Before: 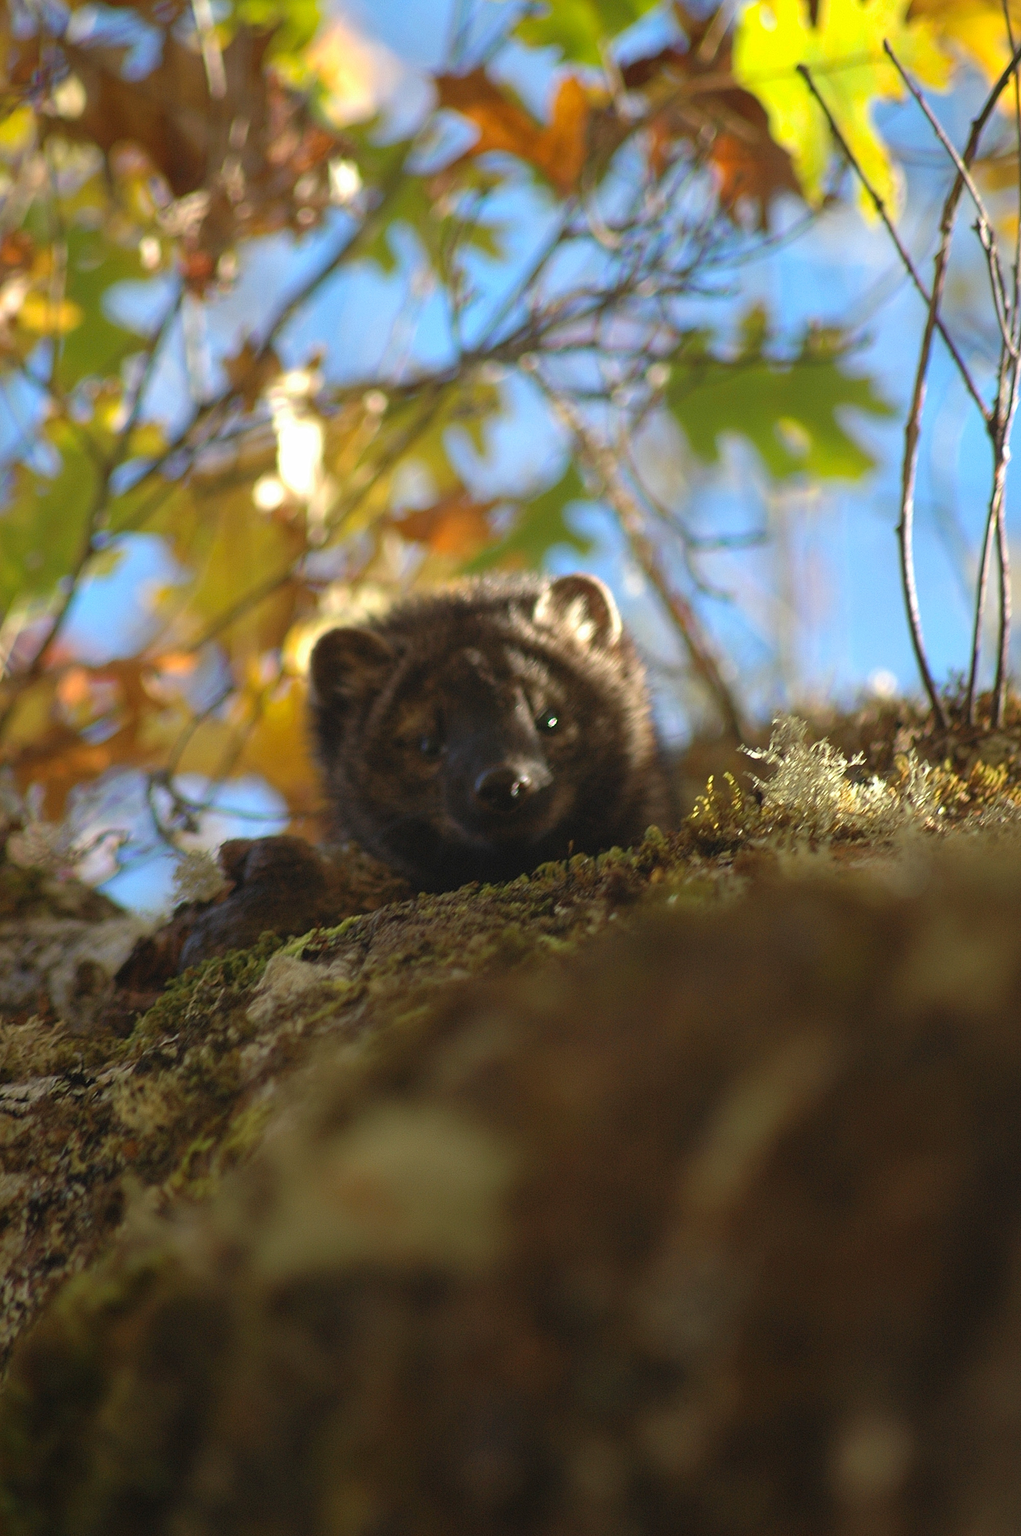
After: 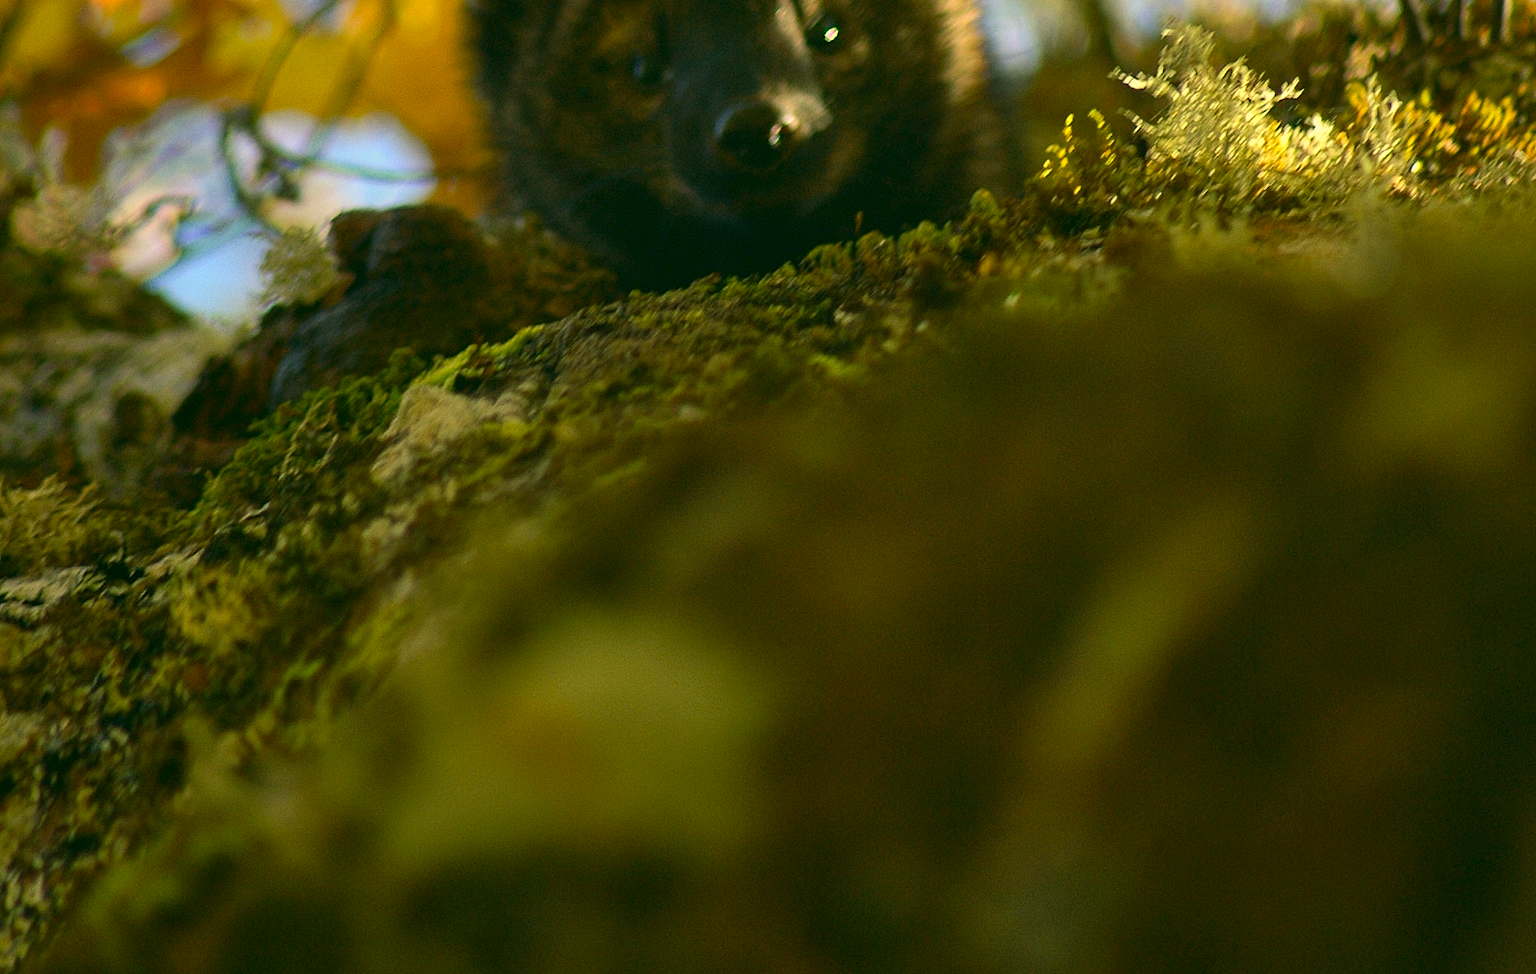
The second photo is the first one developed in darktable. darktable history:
contrast brightness saturation: contrast 0.18, saturation 0.3
crop: top 45.551%, bottom 12.262%
color correction: highlights a* 5.3, highlights b* 24.26, shadows a* -15.58, shadows b* 4.02
shadows and highlights: shadows 29.32, highlights -29.32, low approximation 0.01, soften with gaussian
